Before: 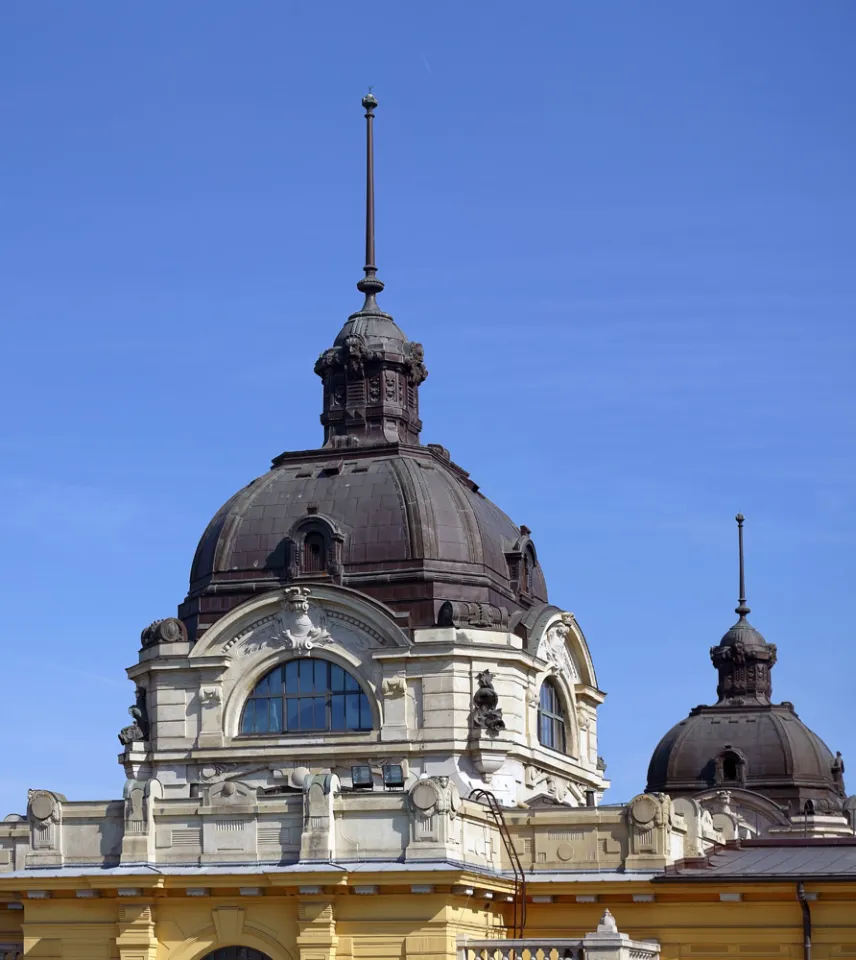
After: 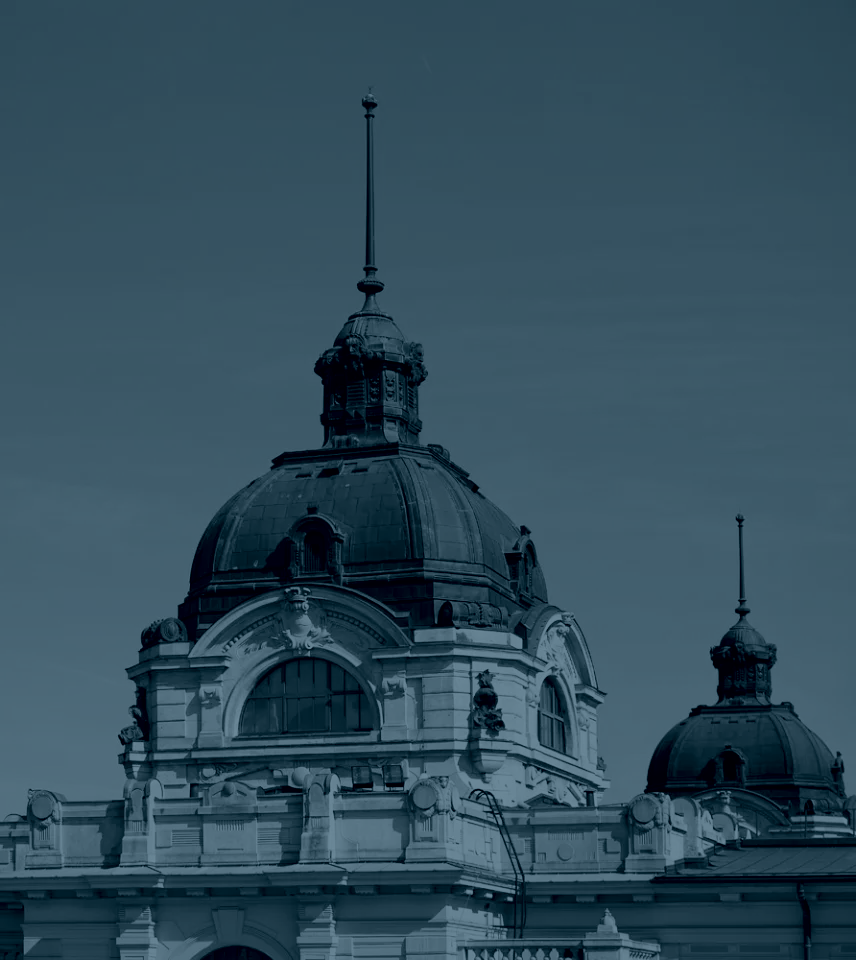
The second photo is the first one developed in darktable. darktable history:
colorize: hue 194.4°, saturation 29%, source mix 61.75%, lightness 3.98%, version 1
tone curve: curves: ch0 [(0, 0) (0.004, 0.001) (0.133, 0.112) (0.325, 0.362) (0.832, 0.893) (1, 1)], color space Lab, linked channels, preserve colors none
